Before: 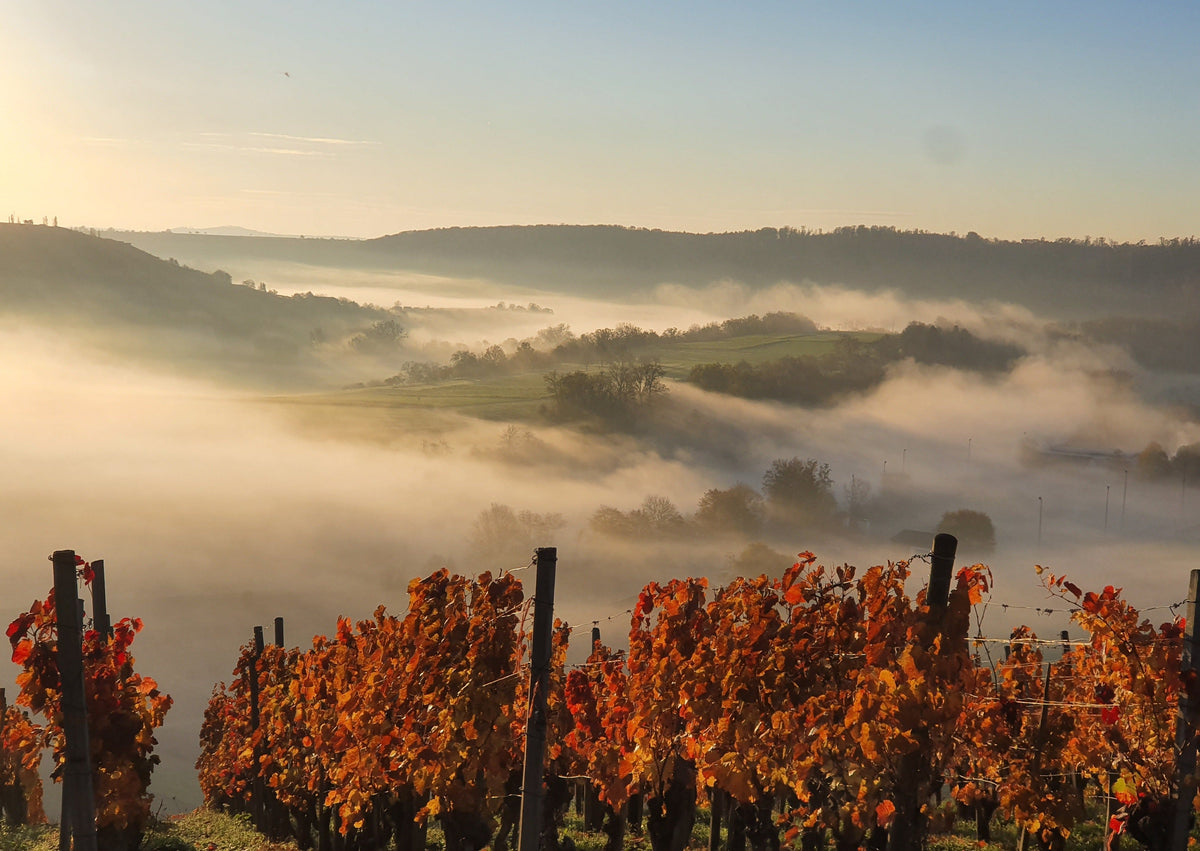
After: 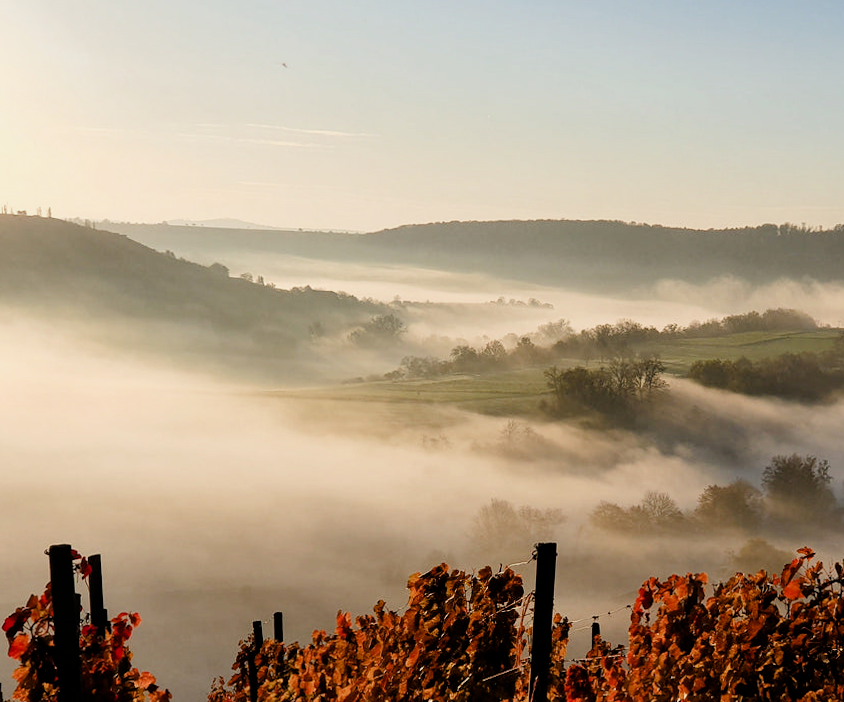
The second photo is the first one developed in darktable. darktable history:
filmic rgb: black relative exposure -4 EV, white relative exposure 3 EV, hardness 3.02, contrast 1.4
color balance rgb: perceptual saturation grading › global saturation 20%, perceptual saturation grading › highlights -50%, perceptual saturation grading › shadows 30%
rotate and perspective: rotation 0.174°, lens shift (vertical) 0.013, lens shift (horizontal) 0.019, shear 0.001, automatic cropping original format, crop left 0.007, crop right 0.991, crop top 0.016, crop bottom 0.997
crop: right 28.885%, bottom 16.626%
